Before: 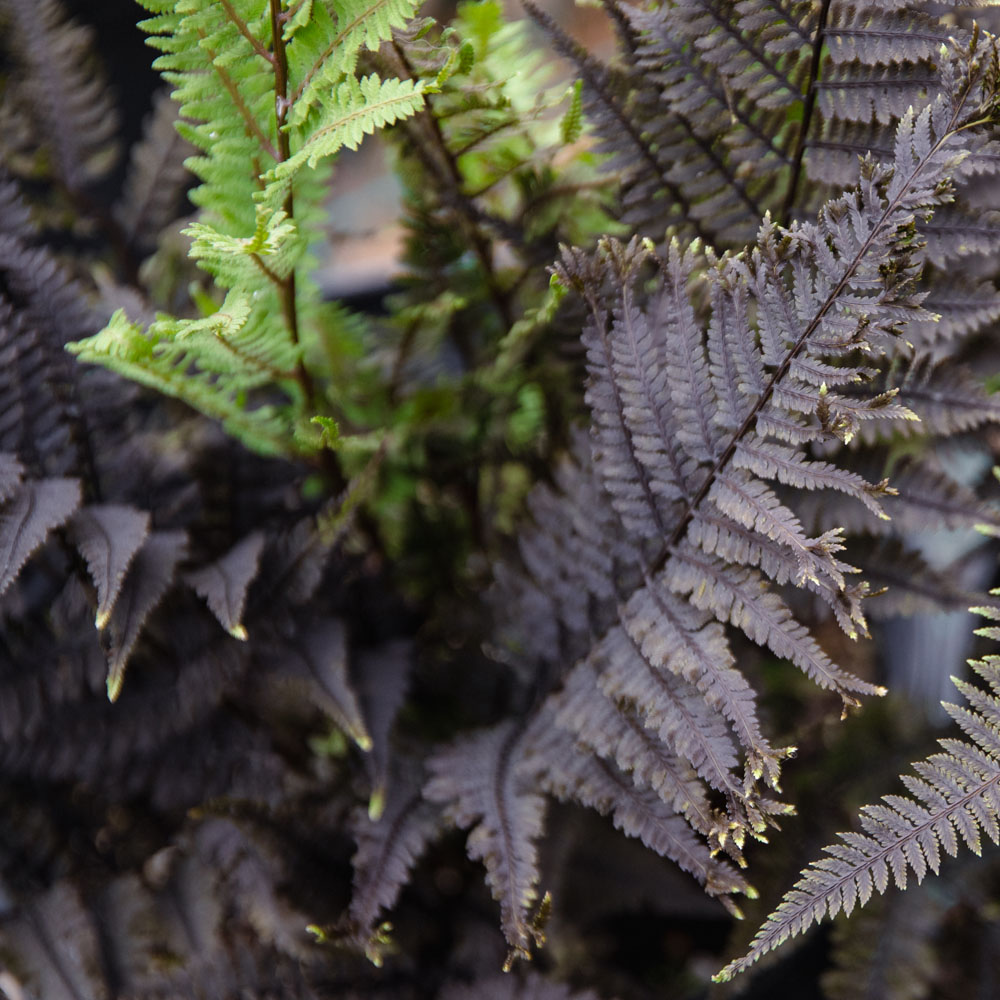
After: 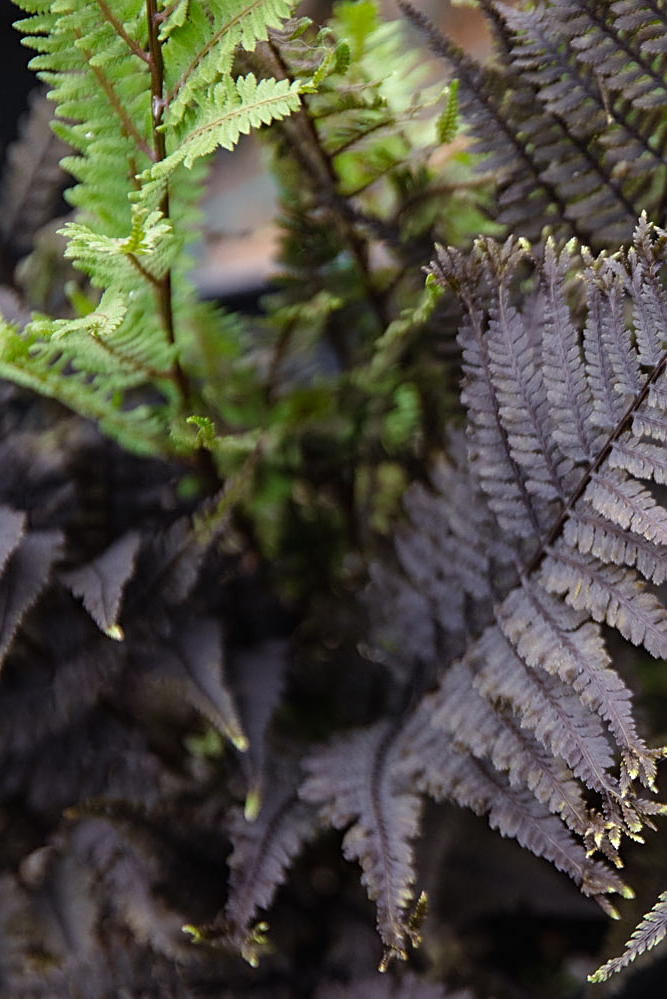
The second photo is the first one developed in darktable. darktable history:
crop and rotate: left 12.475%, right 20.777%
sharpen: on, module defaults
